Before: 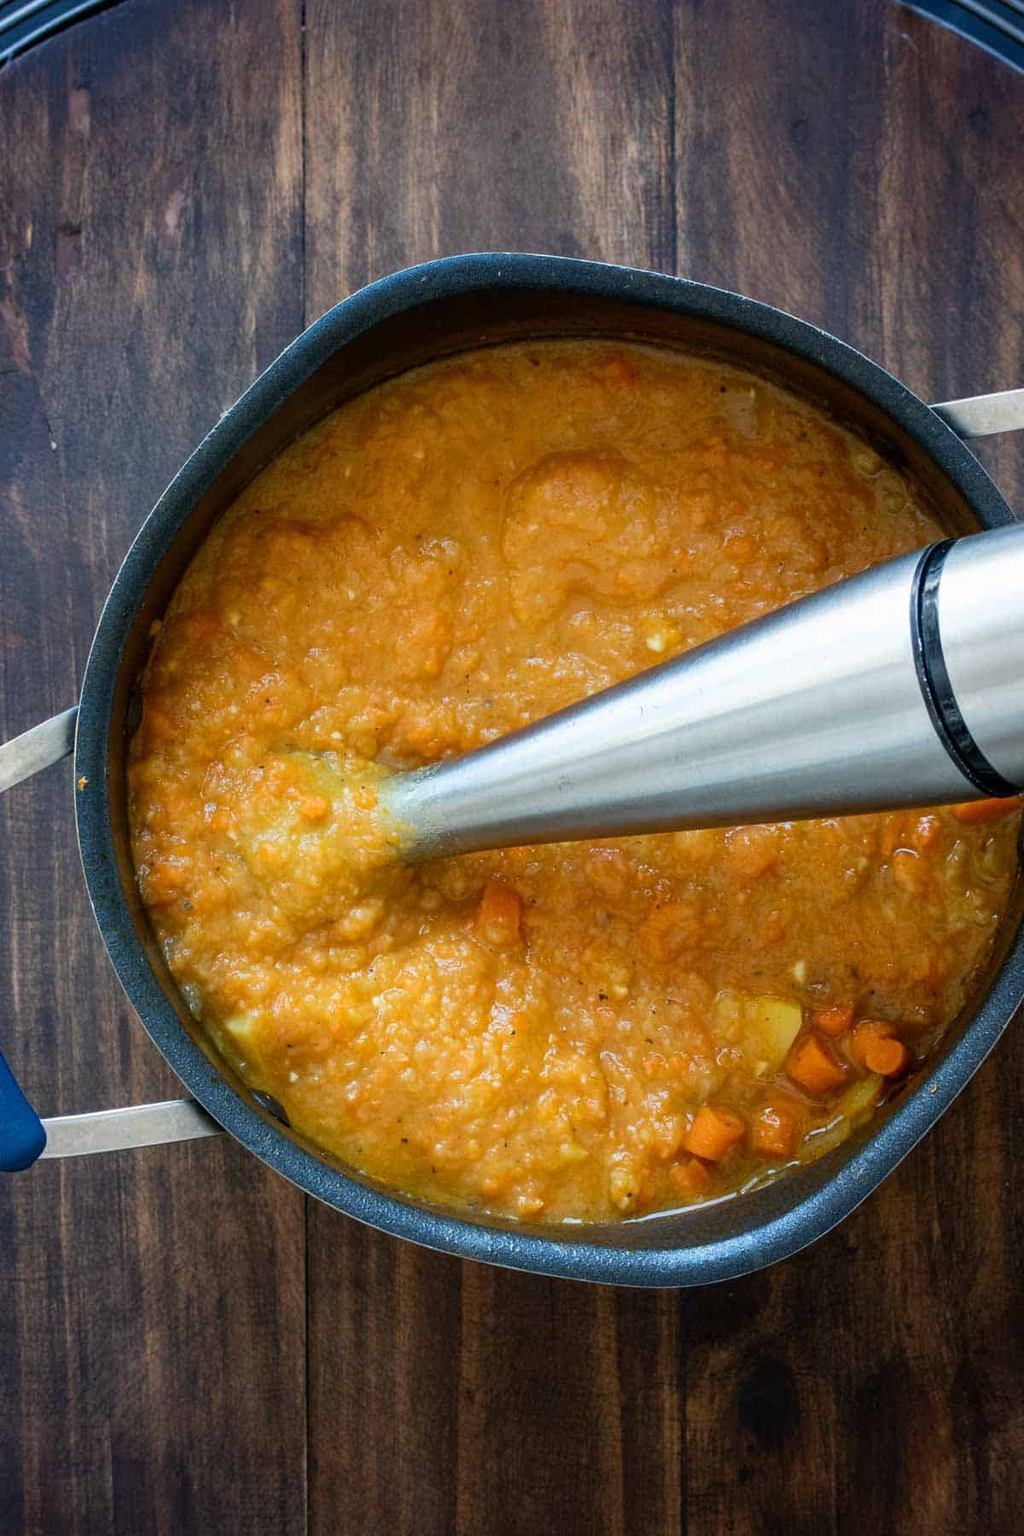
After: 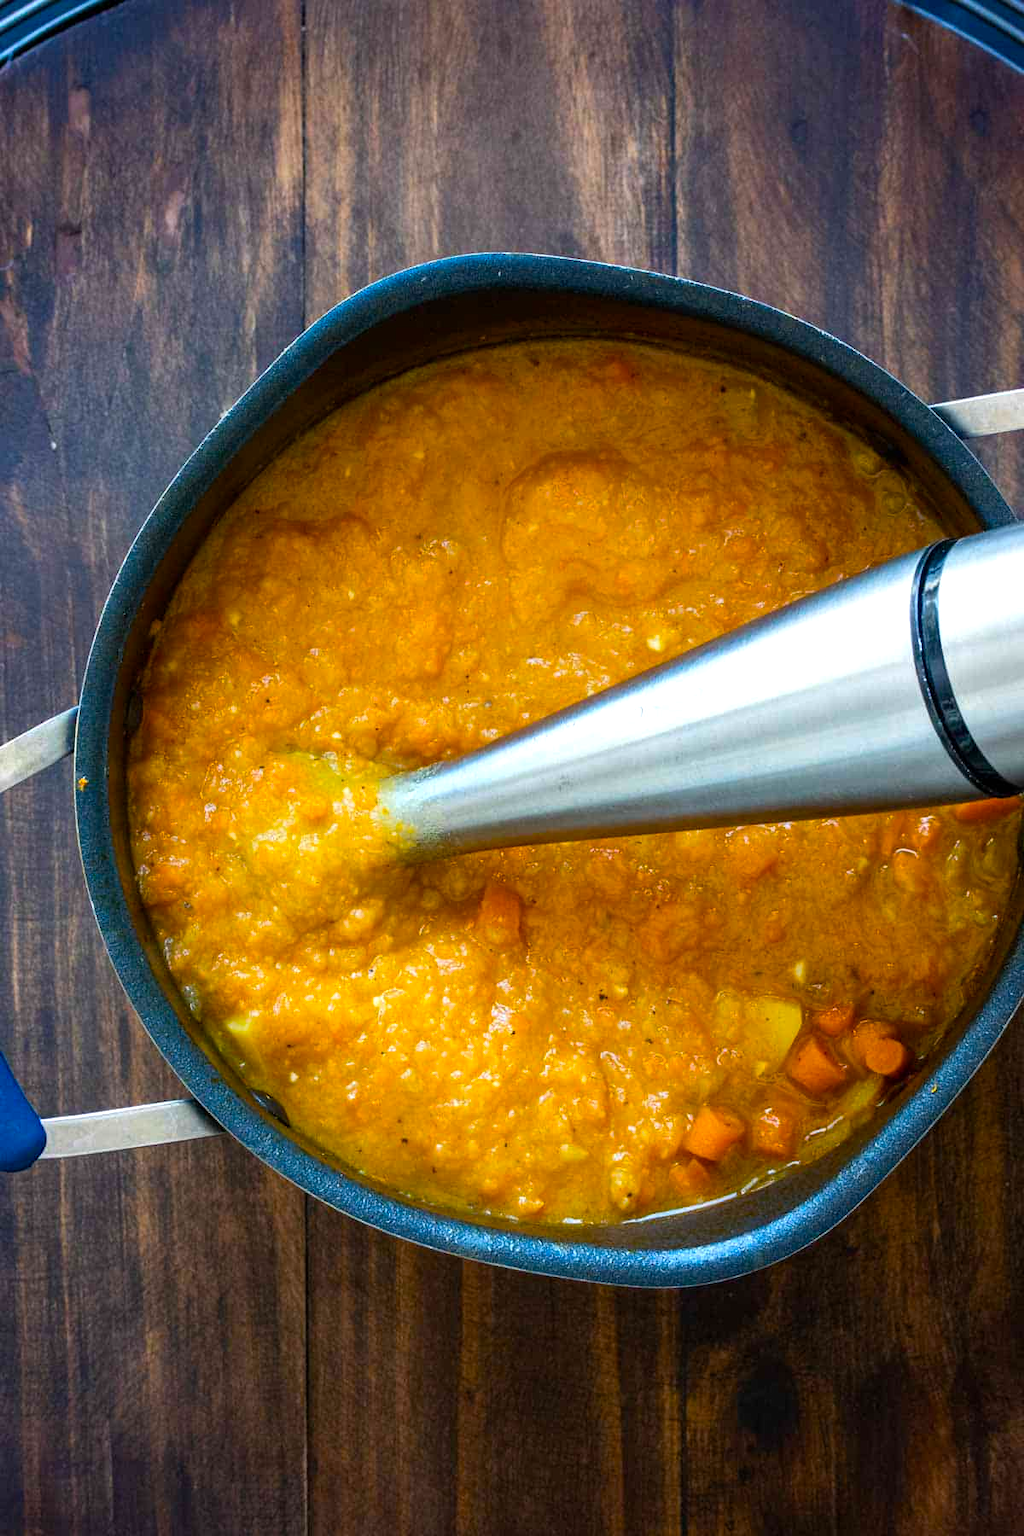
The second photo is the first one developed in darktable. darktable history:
color balance rgb: linear chroma grading › global chroma 14.846%, perceptual saturation grading › global saturation 19.383%, perceptual brilliance grading › highlights 8.71%, perceptual brilliance grading › mid-tones 3.633%, perceptual brilliance grading › shadows 2.249%, global vibrance 14.844%
